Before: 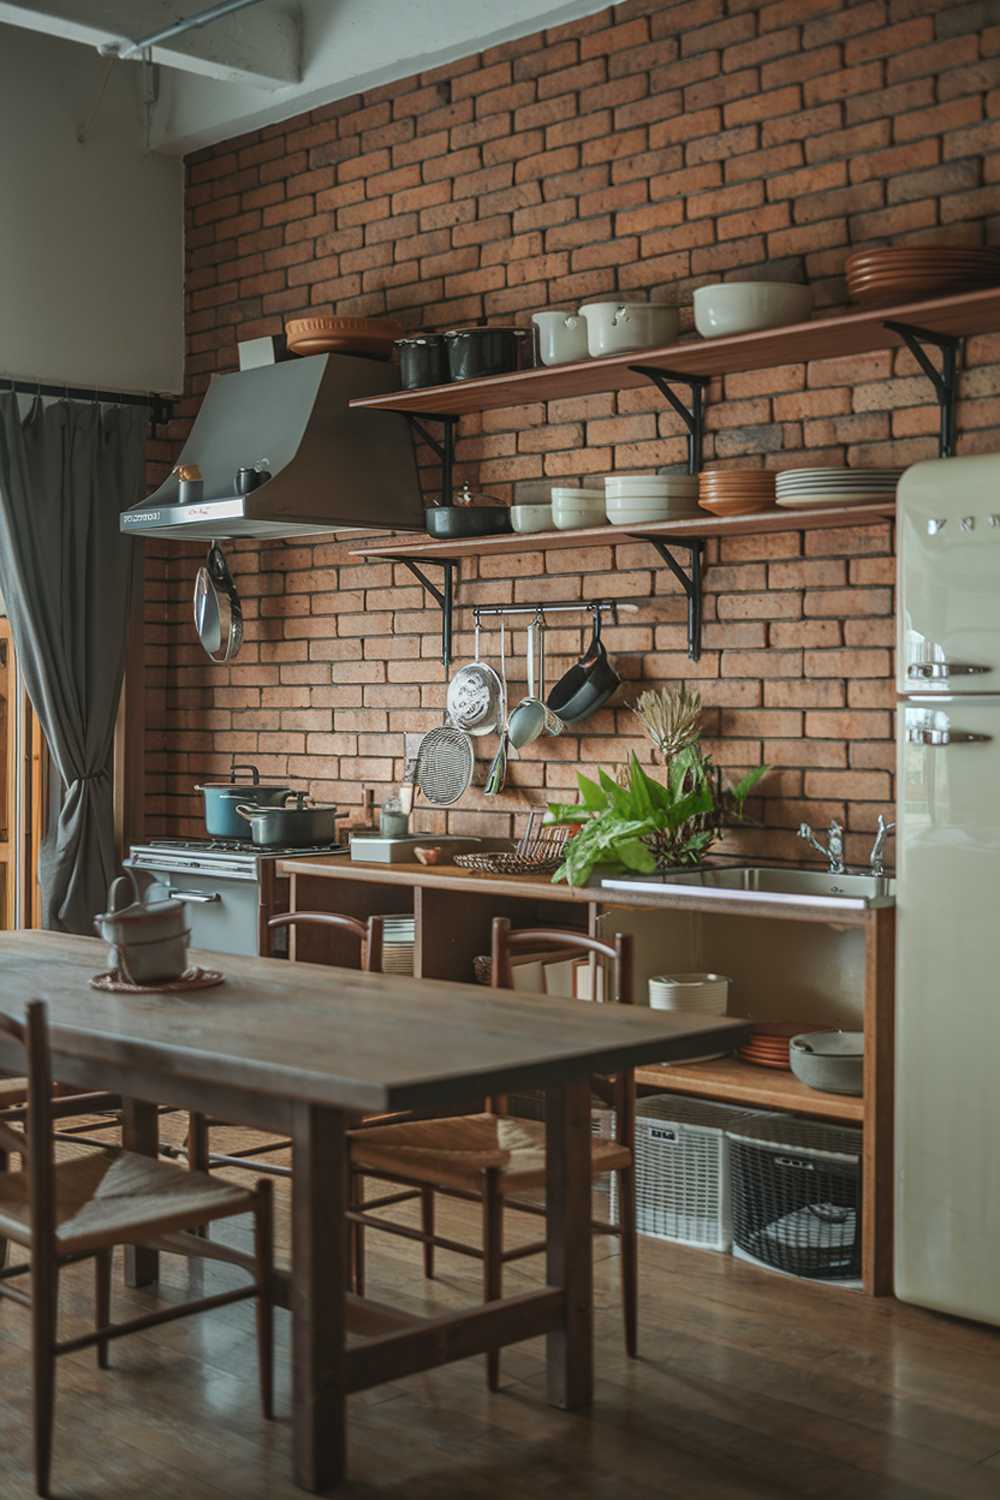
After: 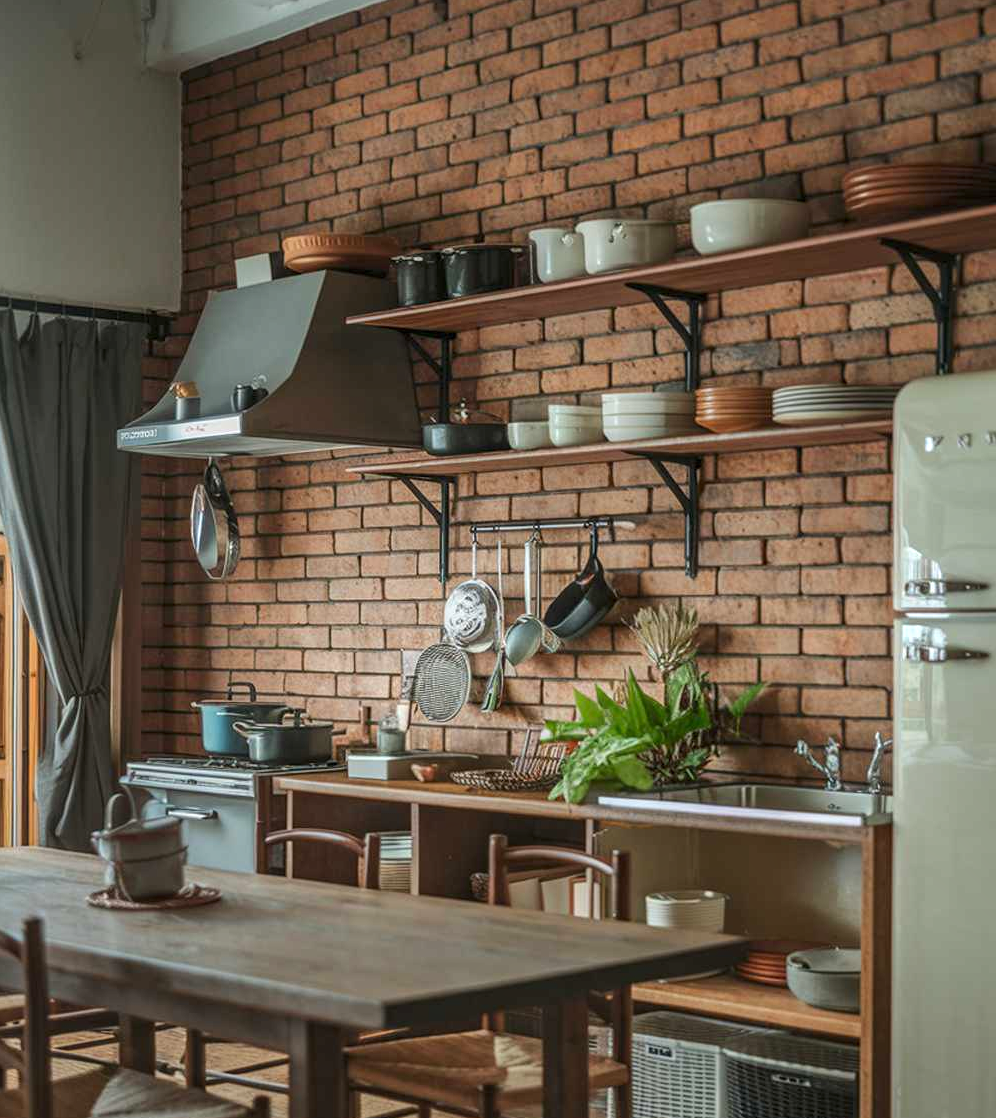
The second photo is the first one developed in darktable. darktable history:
shadows and highlights: soften with gaussian
color correction: highlights b* 0.01, saturation 1.1
local contrast: on, module defaults
crop: left 0.301%, top 5.557%, bottom 19.857%
